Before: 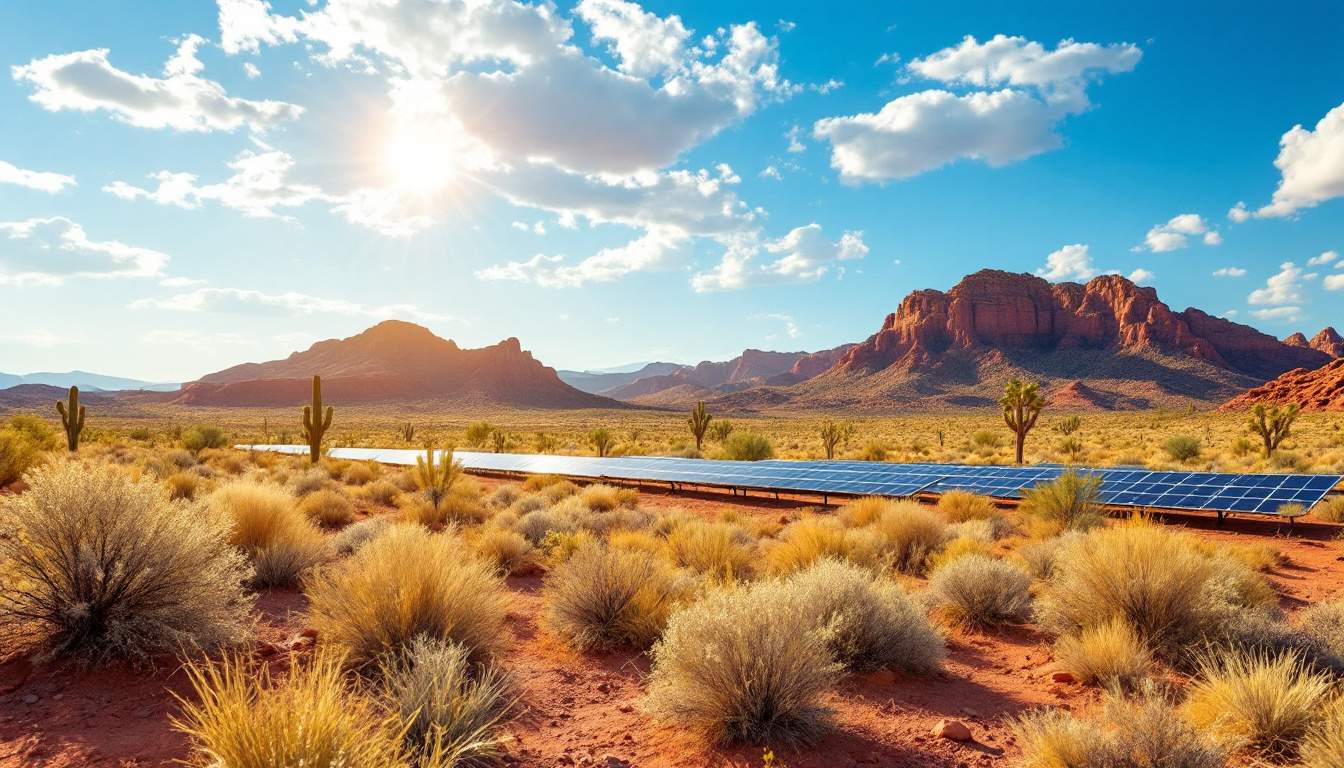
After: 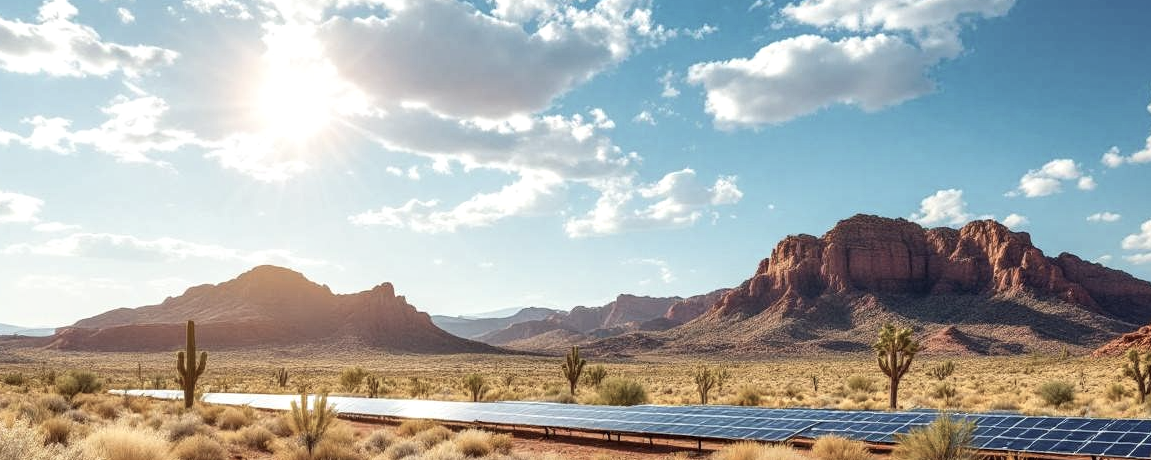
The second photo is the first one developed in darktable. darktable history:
contrast brightness saturation: contrast 0.1, saturation -0.38
crop and rotate: left 9.376%, top 7.226%, right 4.956%, bottom 32.77%
local contrast: on, module defaults
